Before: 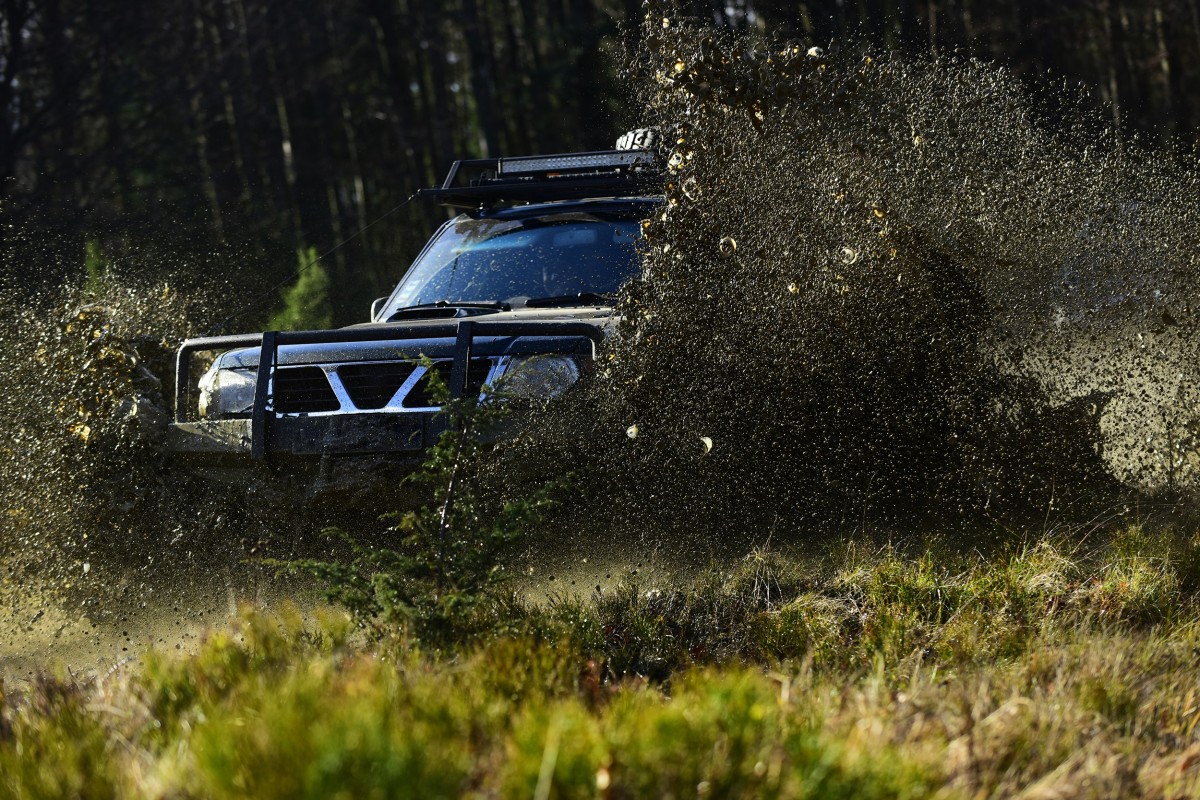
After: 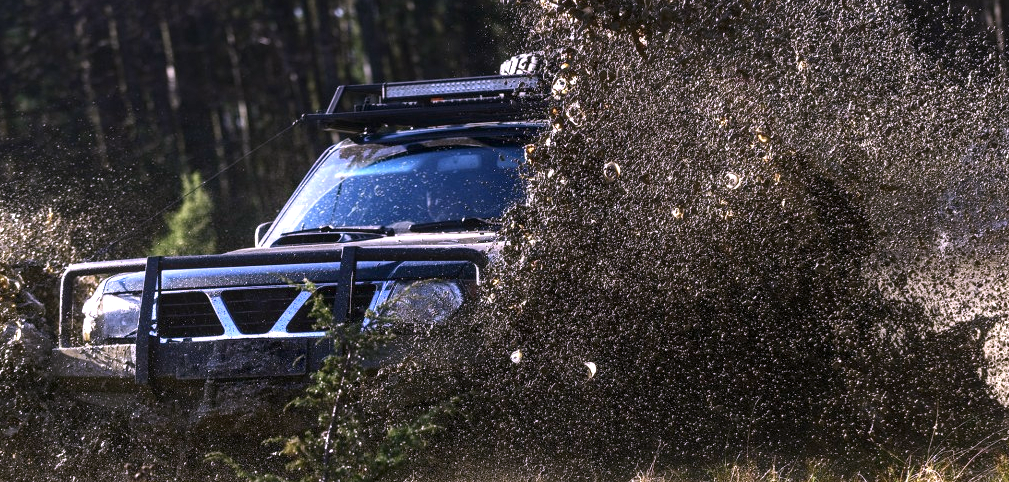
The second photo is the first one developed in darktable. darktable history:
crop and rotate: left 9.695%, top 9.493%, right 6.184%, bottom 30.221%
color correction: highlights a* 15.54, highlights b* -19.93
exposure: black level correction -0.001, exposure 0.91 EV, compensate highlight preservation false
local contrast: on, module defaults
